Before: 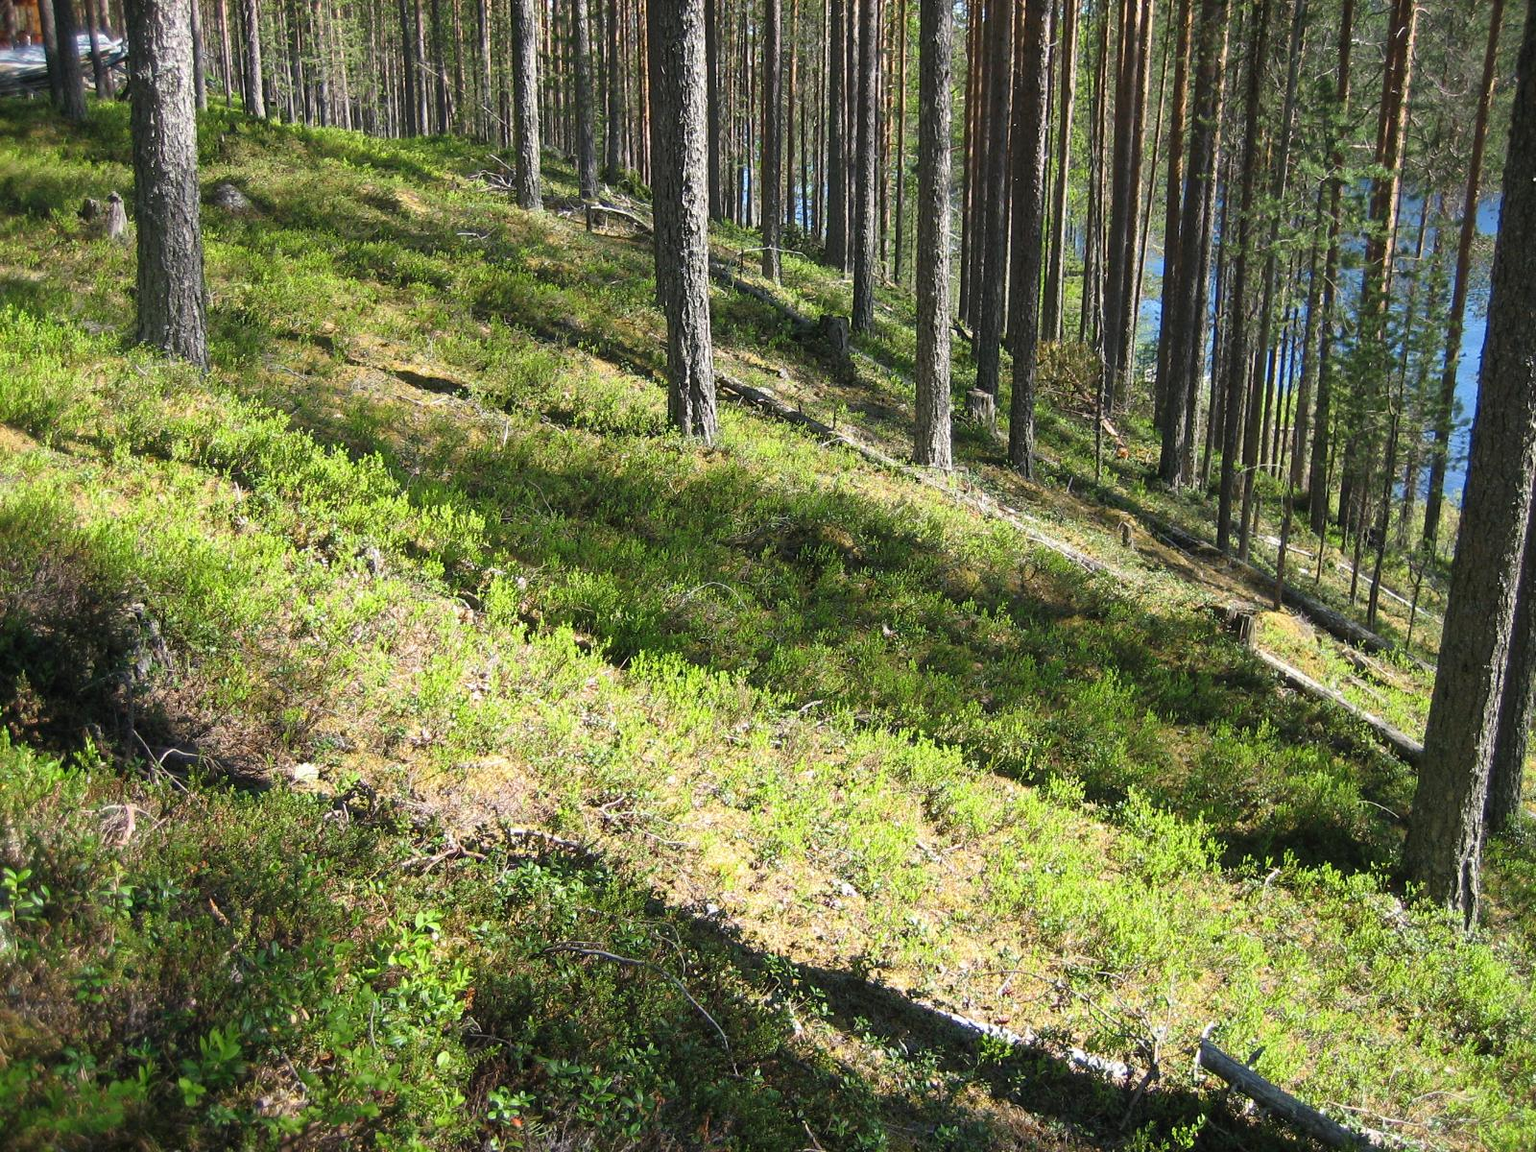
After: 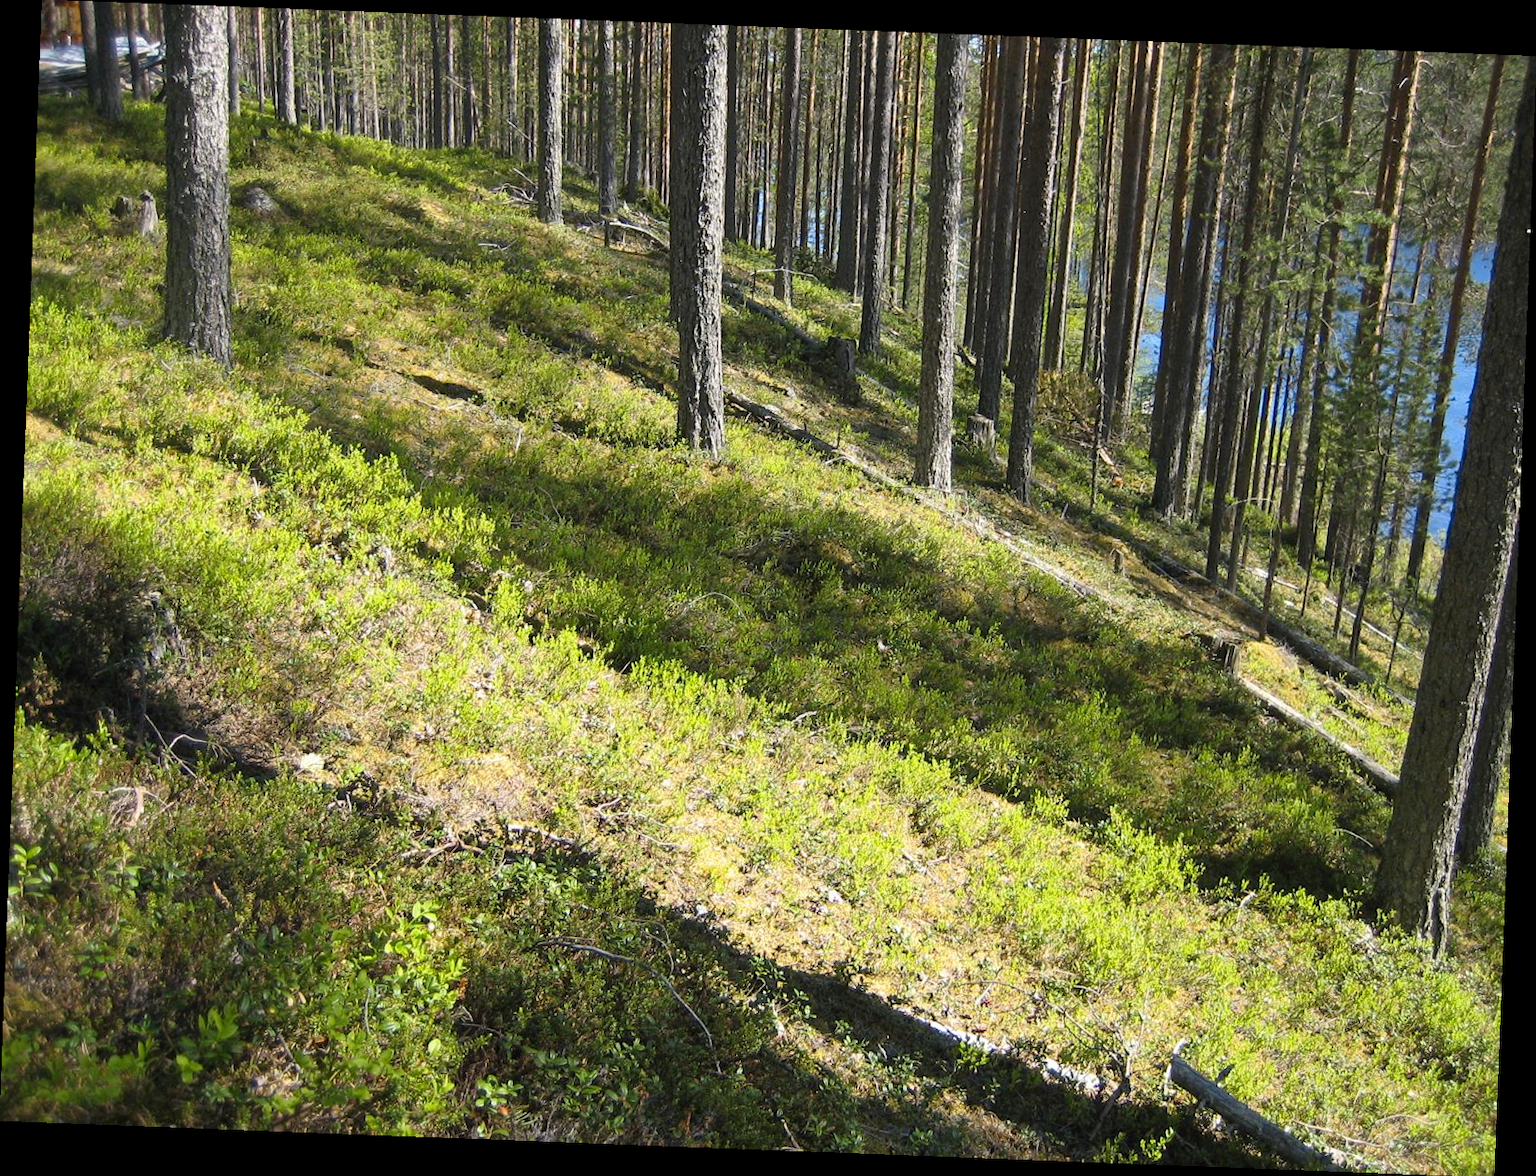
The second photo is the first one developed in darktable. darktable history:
color contrast: green-magenta contrast 0.8, blue-yellow contrast 1.1, unbound 0
rotate and perspective: rotation 2.17°, automatic cropping off
